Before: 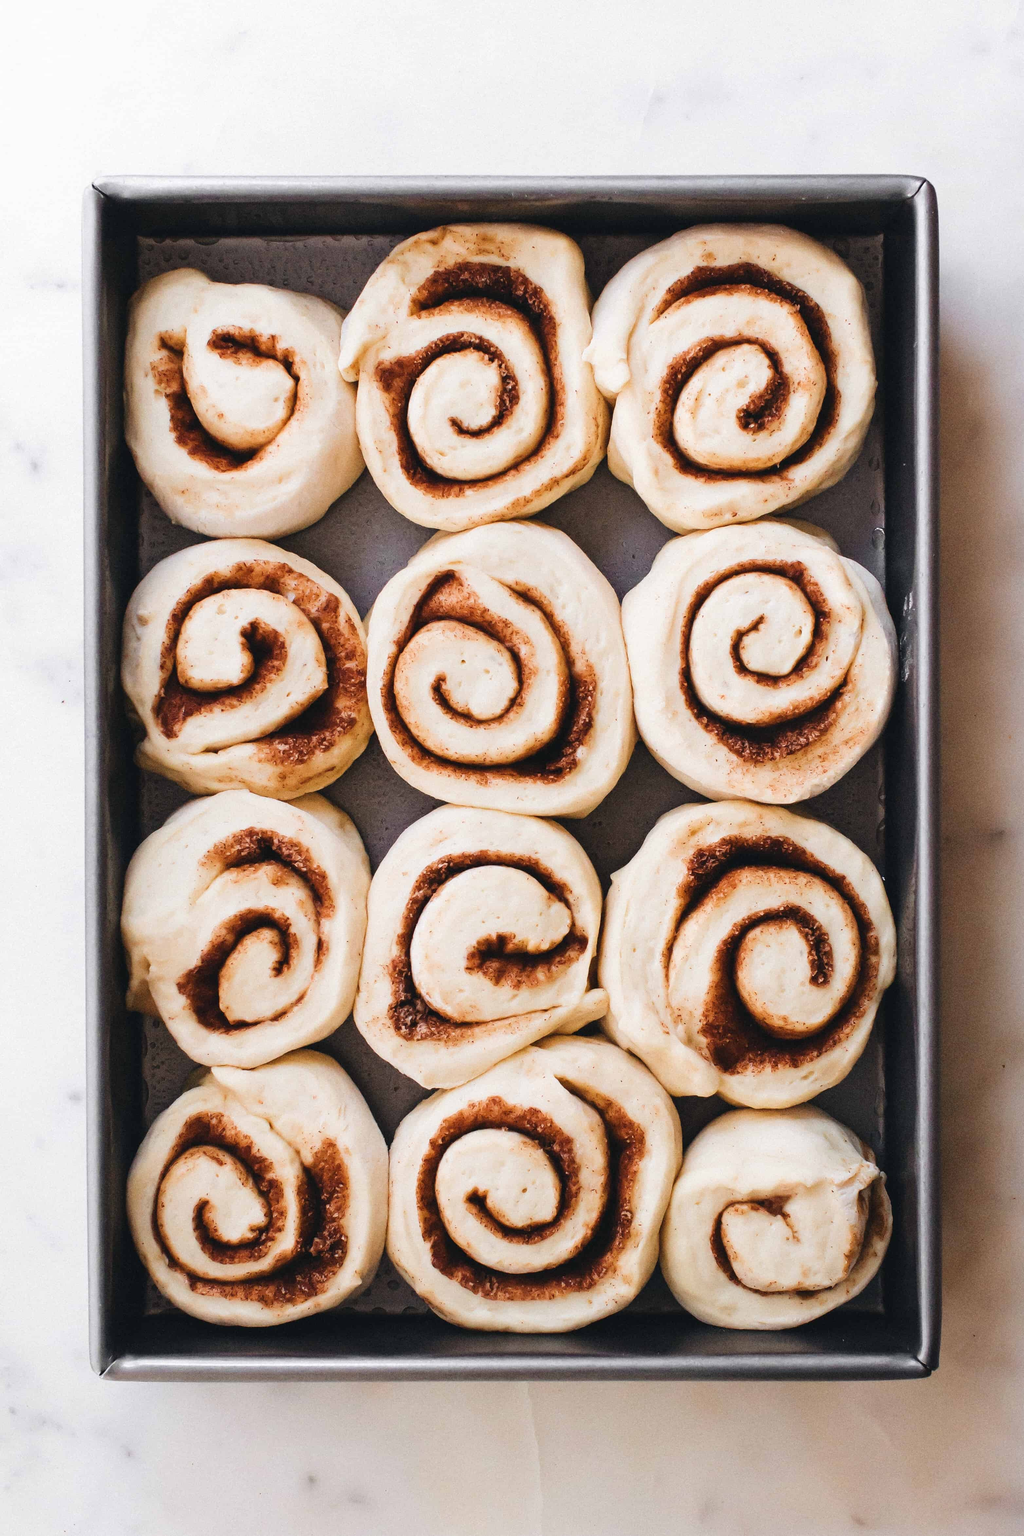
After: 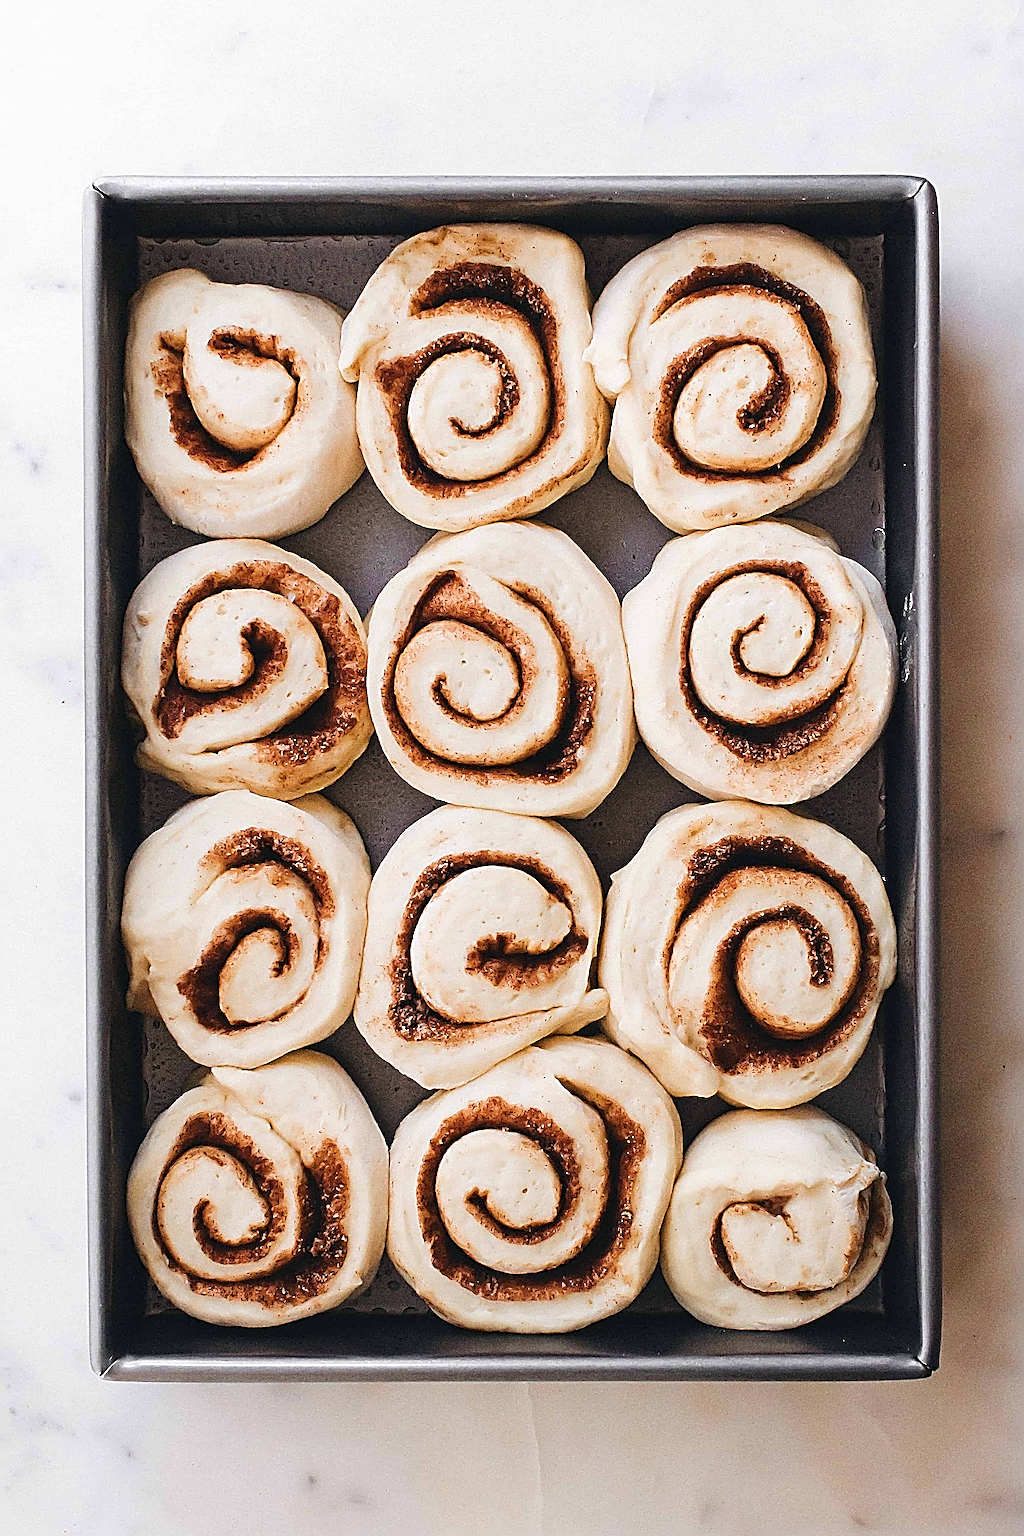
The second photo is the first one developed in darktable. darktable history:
sharpen: radius 4.051, amount 1.99
exposure: compensate highlight preservation false
